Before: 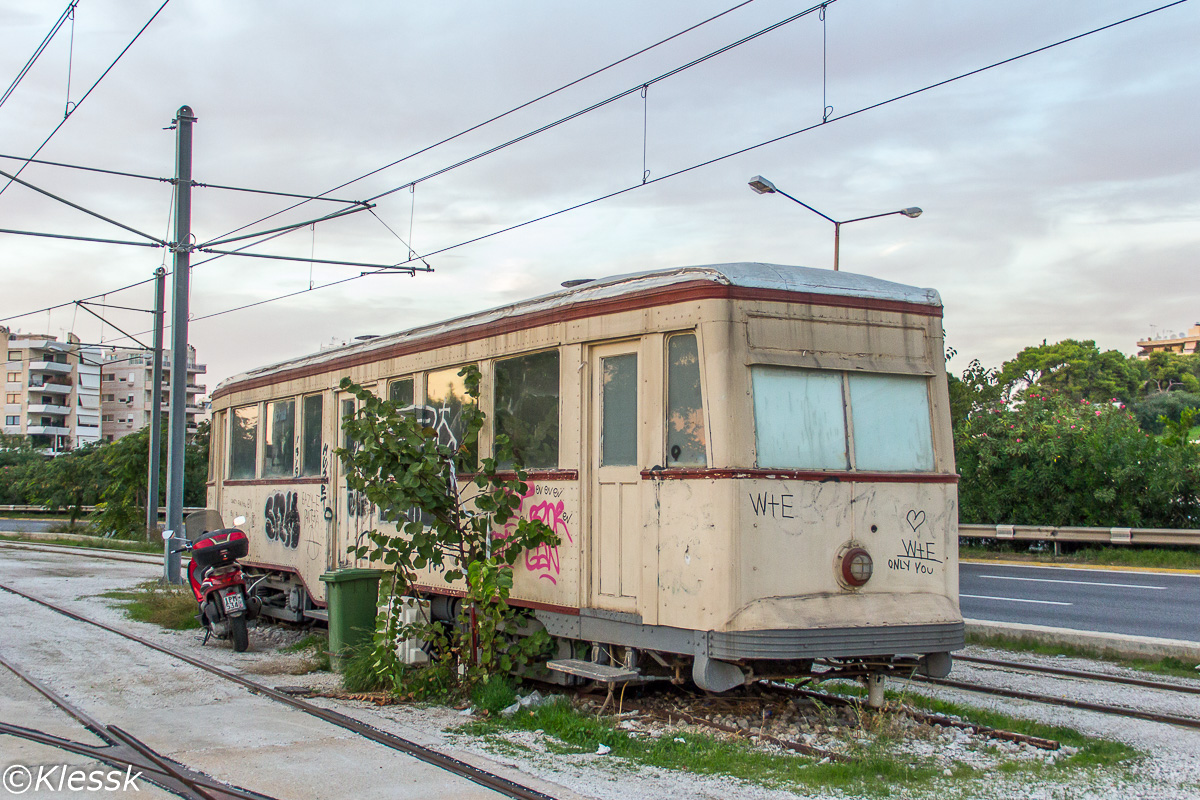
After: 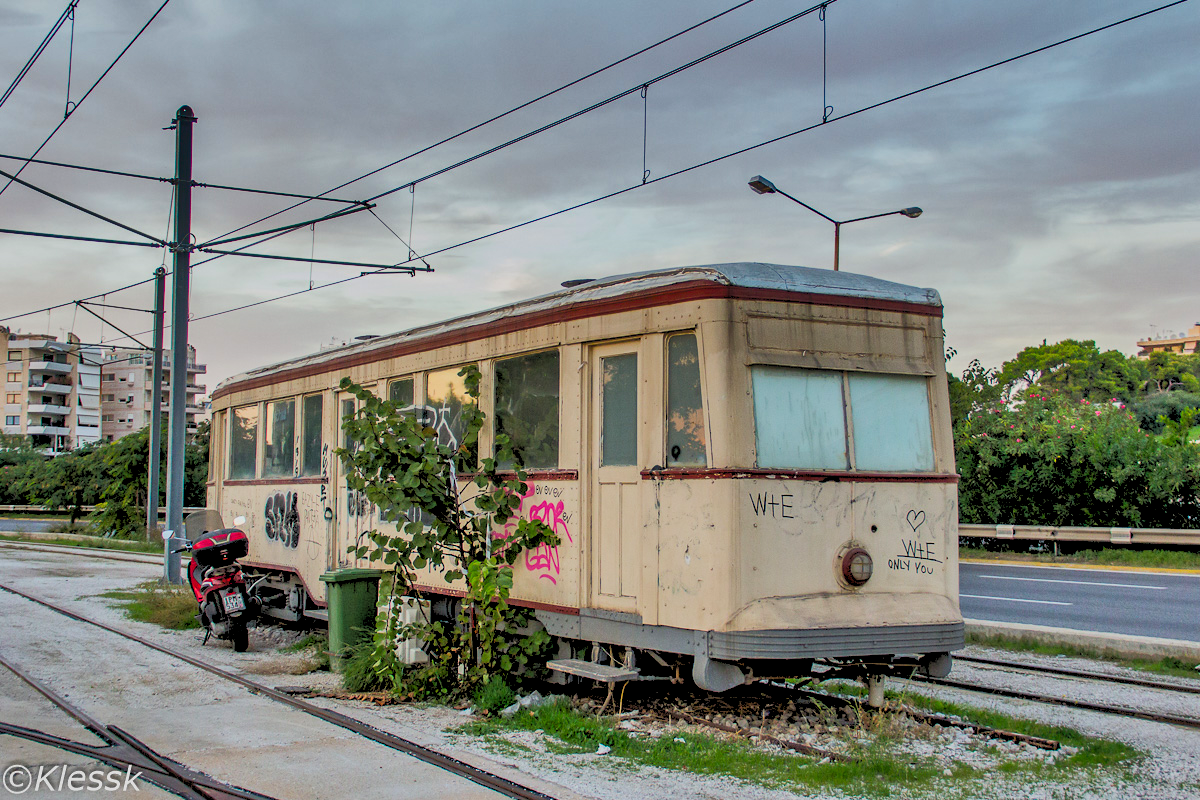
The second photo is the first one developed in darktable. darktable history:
rgb levels: levels [[0.027, 0.429, 0.996], [0, 0.5, 1], [0, 0.5, 1]]
contrast brightness saturation: contrast 0.07
shadows and highlights: shadows 80.73, white point adjustment -9.07, highlights -61.46, soften with gaussian
color balance rgb: global vibrance 10%
